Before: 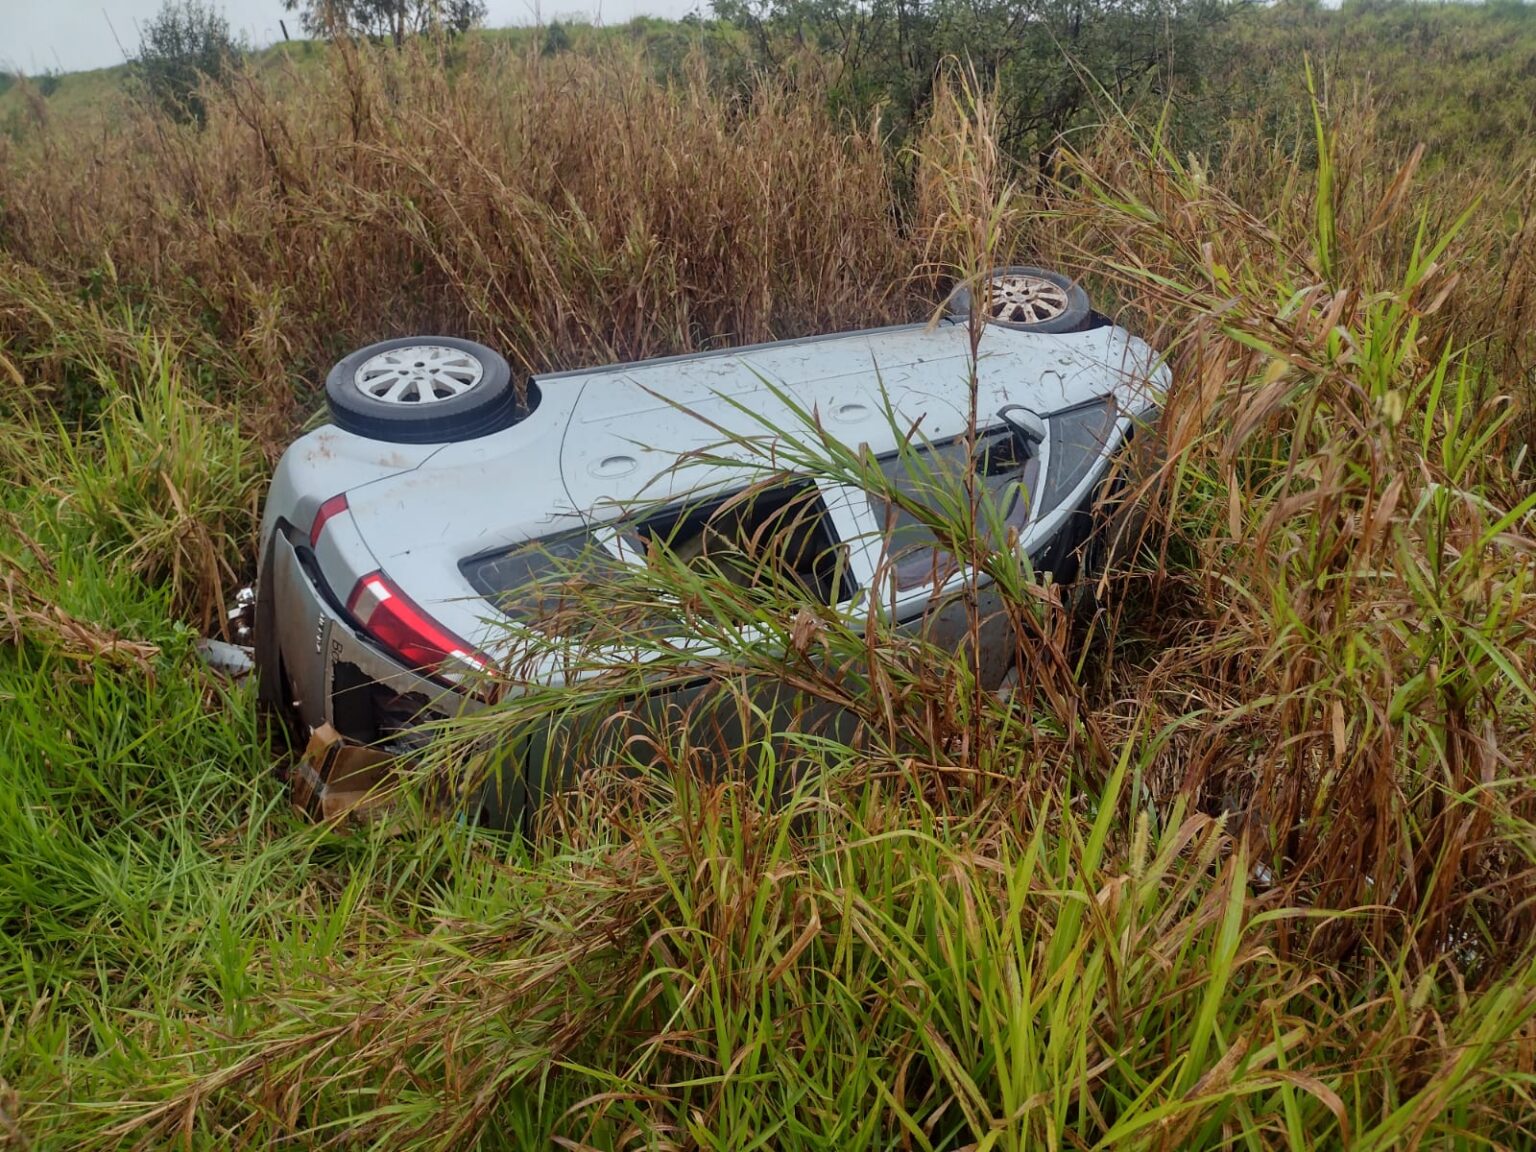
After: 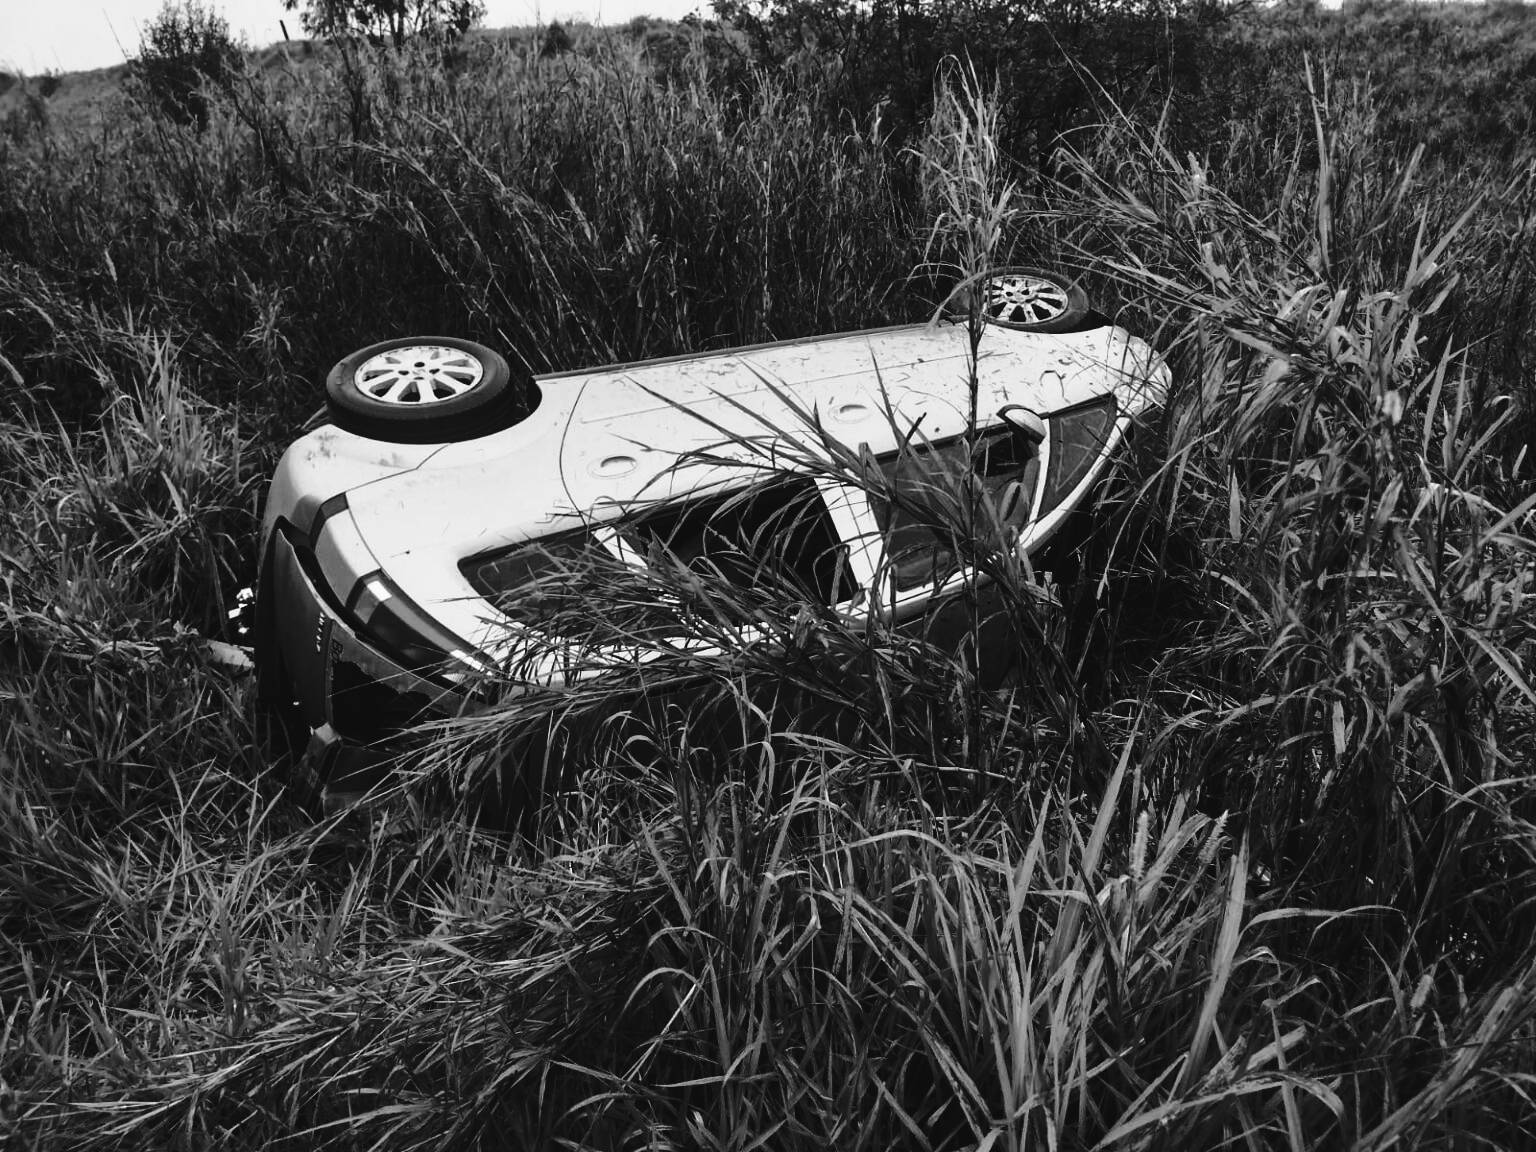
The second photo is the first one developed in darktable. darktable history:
contrast brightness saturation: contrast 0.24, brightness -0.24, saturation 0.14
color contrast: green-magenta contrast 0, blue-yellow contrast 0
white balance: red 1.009, blue 0.985
tone curve: curves: ch0 [(0, 0.039) (0.194, 0.159) (0.469, 0.544) (0.693, 0.77) (0.751, 0.871) (1, 1)]; ch1 [(0, 0) (0.508, 0.506) (0.547, 0.563) (0.592, 0.631) (0.715, 0.706) (1, 1)]; ch2 [(0, 0) (0.243, 0.175) (0.362, 0.301) (0.492, 0.515) (0.544, 0.557) (0.595, 0.612) (0.631, 0.641) (1, 1)], color space Lab, independent channels, preserve colors none
